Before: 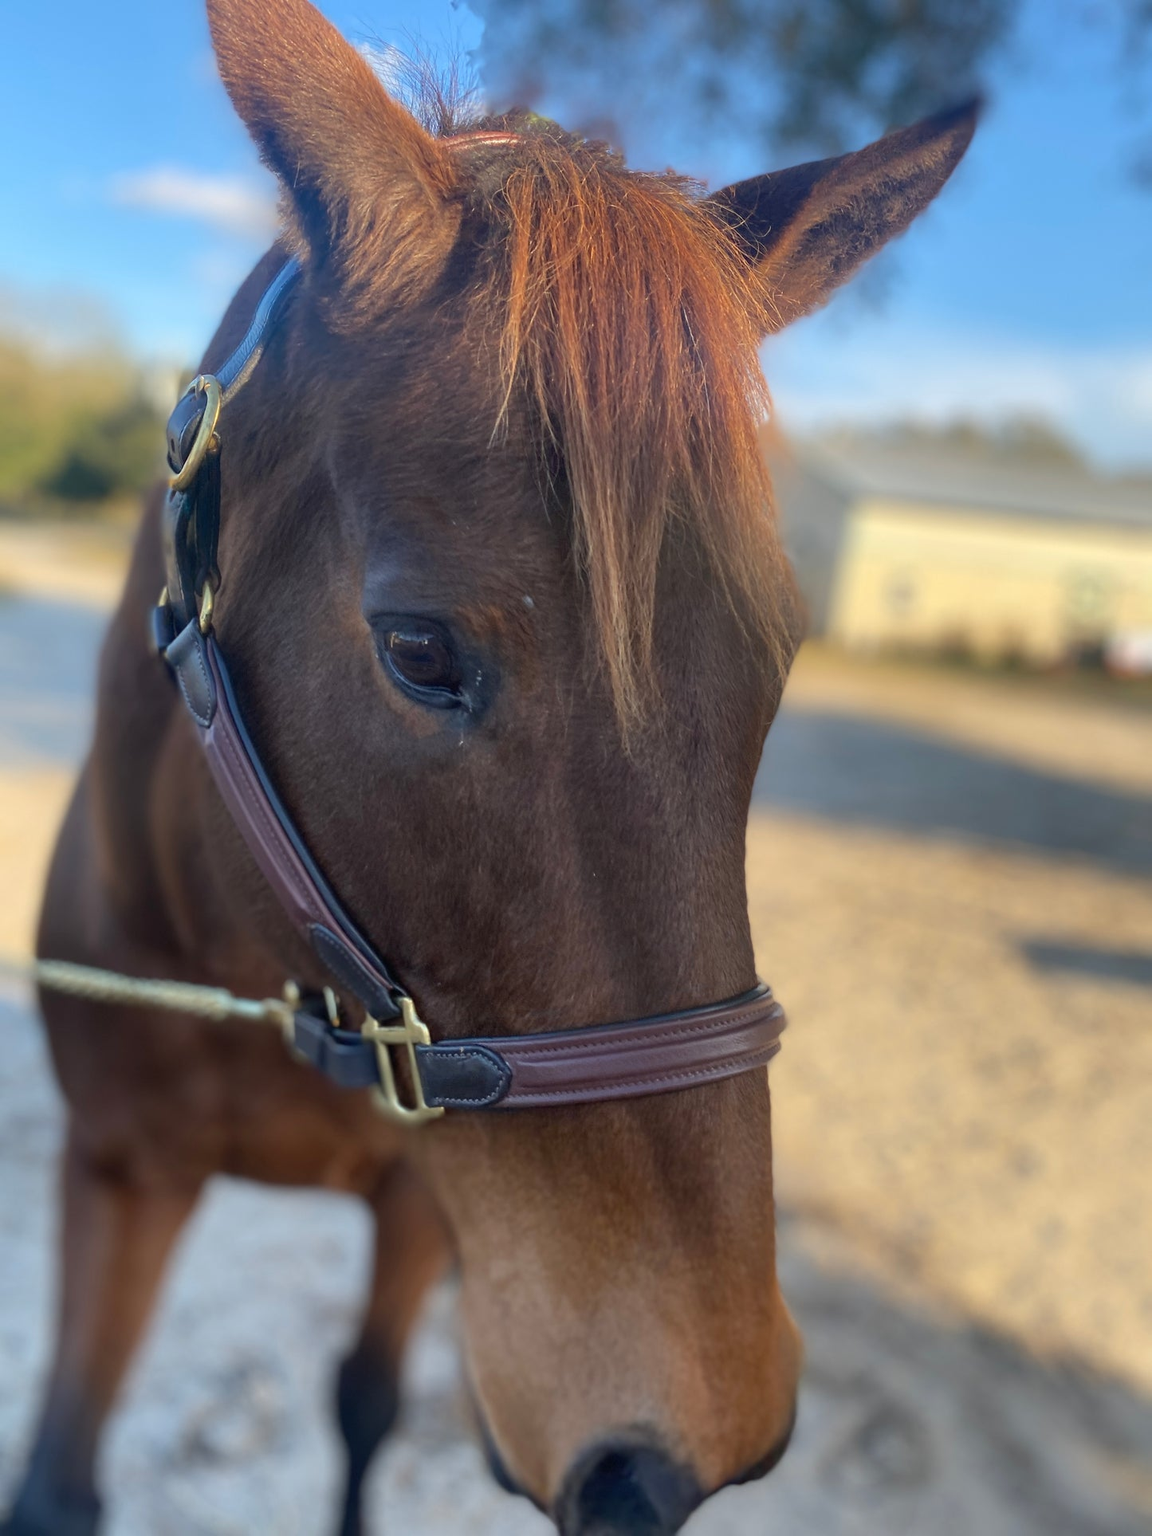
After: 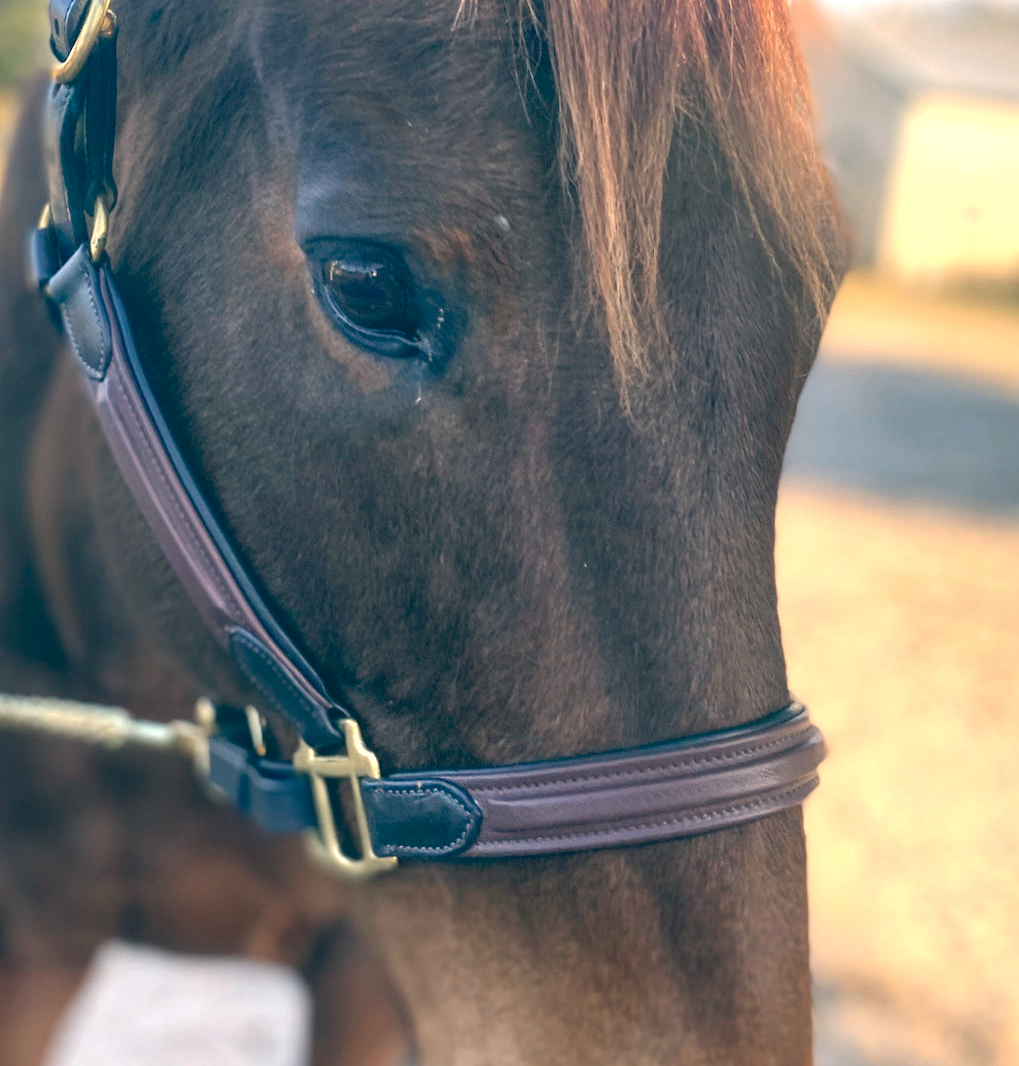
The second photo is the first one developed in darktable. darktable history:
color balance: lift [1.006, 0.985, 1.002, 1.015], gamma [1, 0.953, 1.008, 1.047], gain [1.076, 1.13, 1.004, 0.87]
exposure: exposure 0.661 EV, compensate highlight preservation false
local contrast: highlights 100%, shadows 100%, detail 120%, midtone range 0.2
crop: left 11.123%, top 27.61%, right 18.3%, bottom 17.034%
